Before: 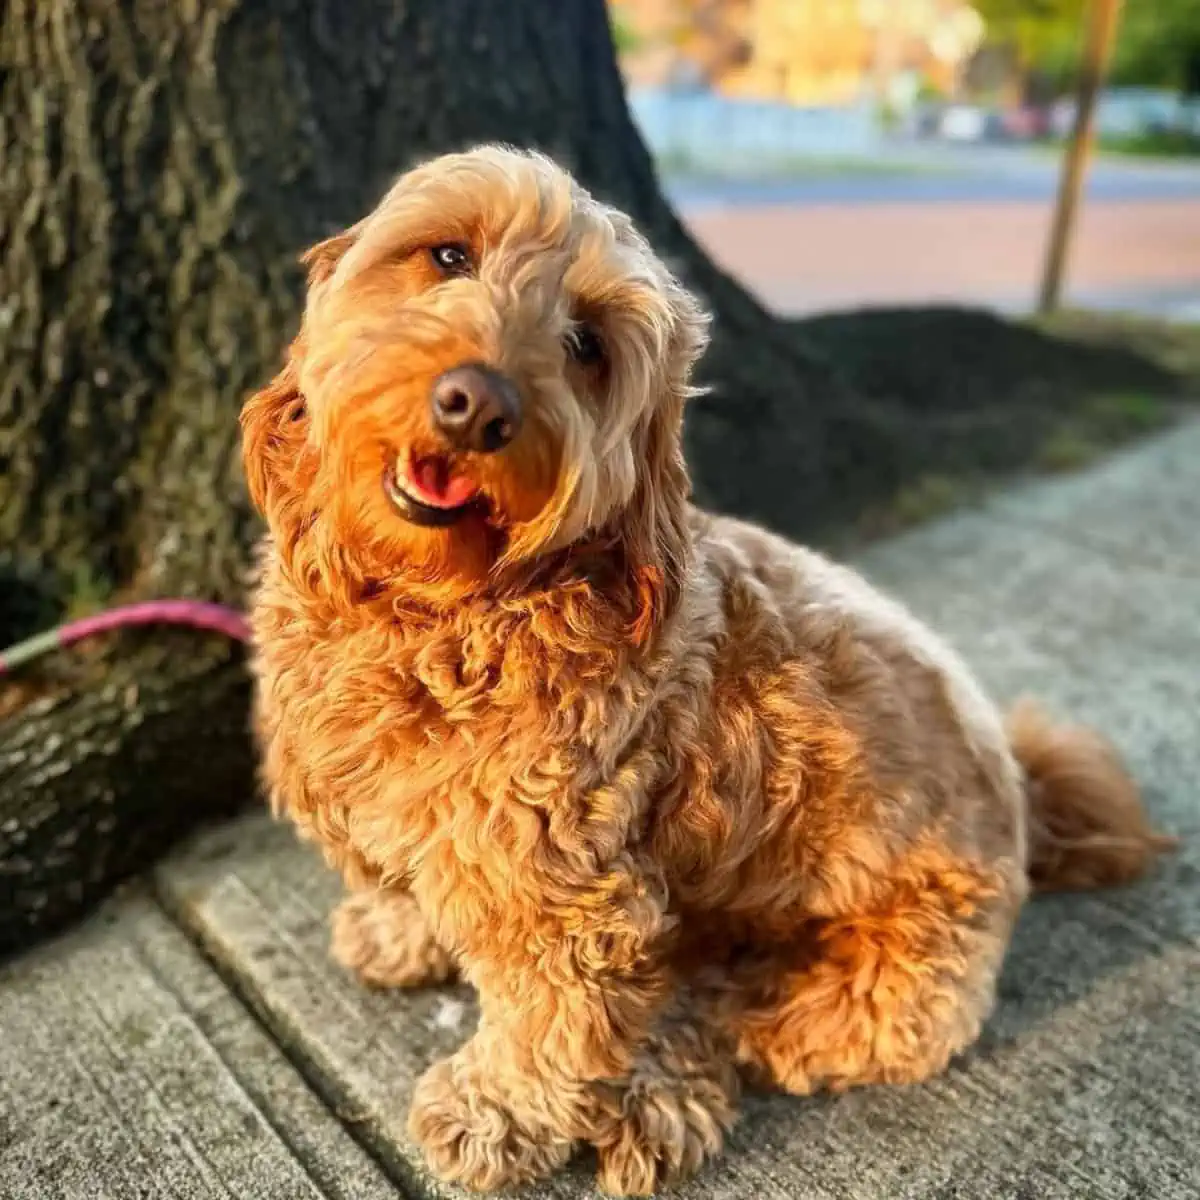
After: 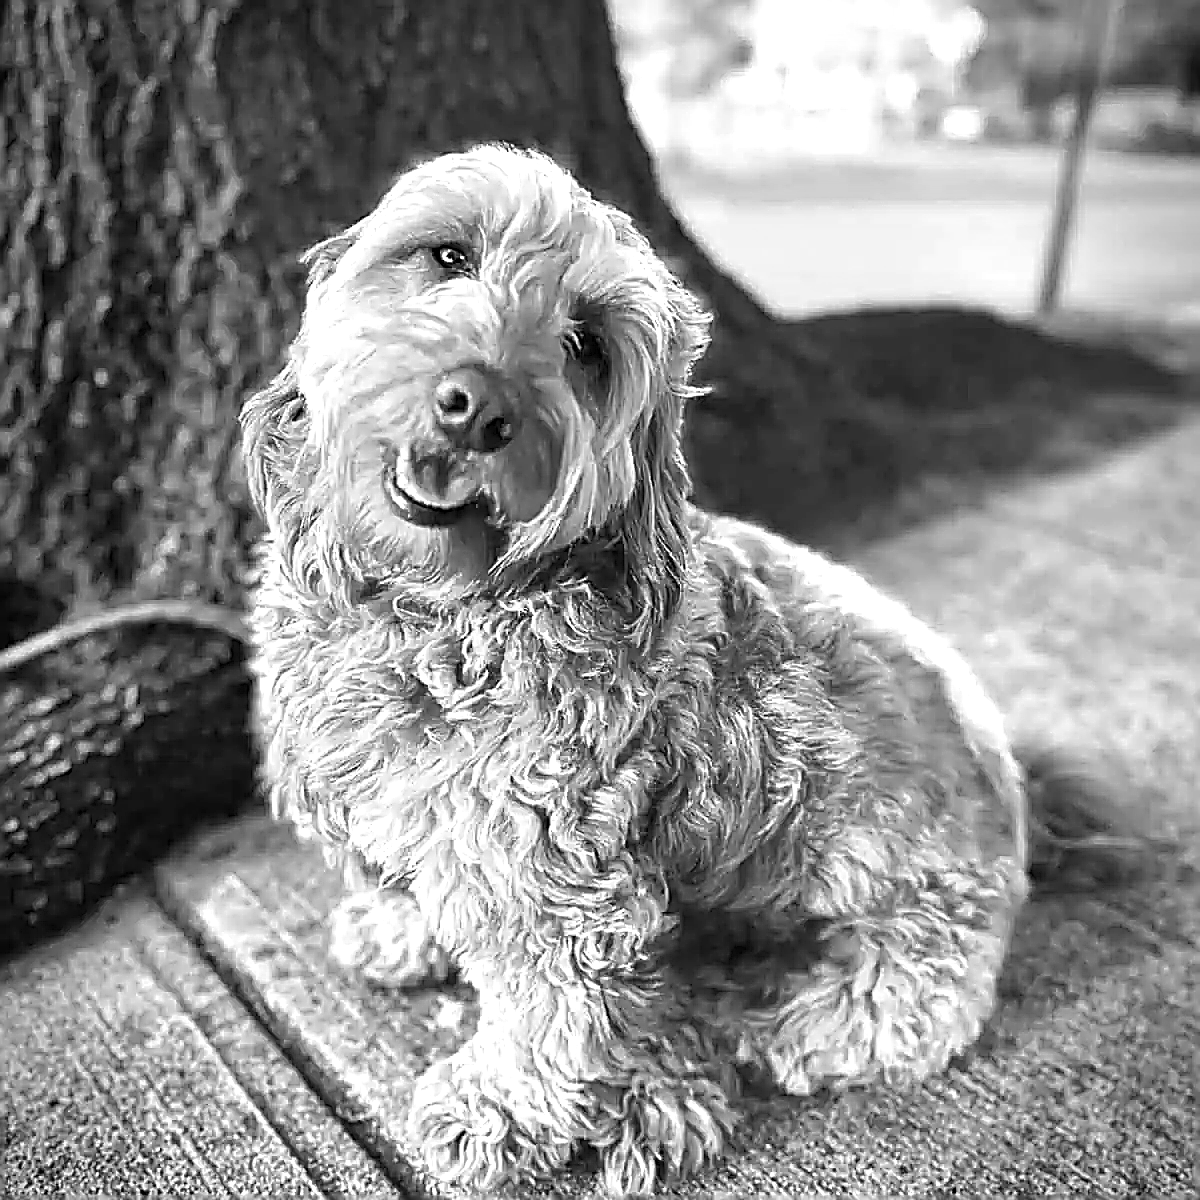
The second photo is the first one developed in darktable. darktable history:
vignetting: fall-off start 91.31%
exposure: black level correction 0, exposure 0.695 EV, compensate exposure bias true, compensate highlight preservation false
tone equalizer: edges refinement/feathering 500, mask exposure compensation -1.57 EV, preserve details no
sharpen: amount 1.984
color zones: curves: ch1 [(0, -0.014) (0.143, -0.013) (0.286, -0.013) (0.429, -0.016) (0.571, -0.019) (0.714, -0.015) (0.857, 0.002) (1, -0.014)]
